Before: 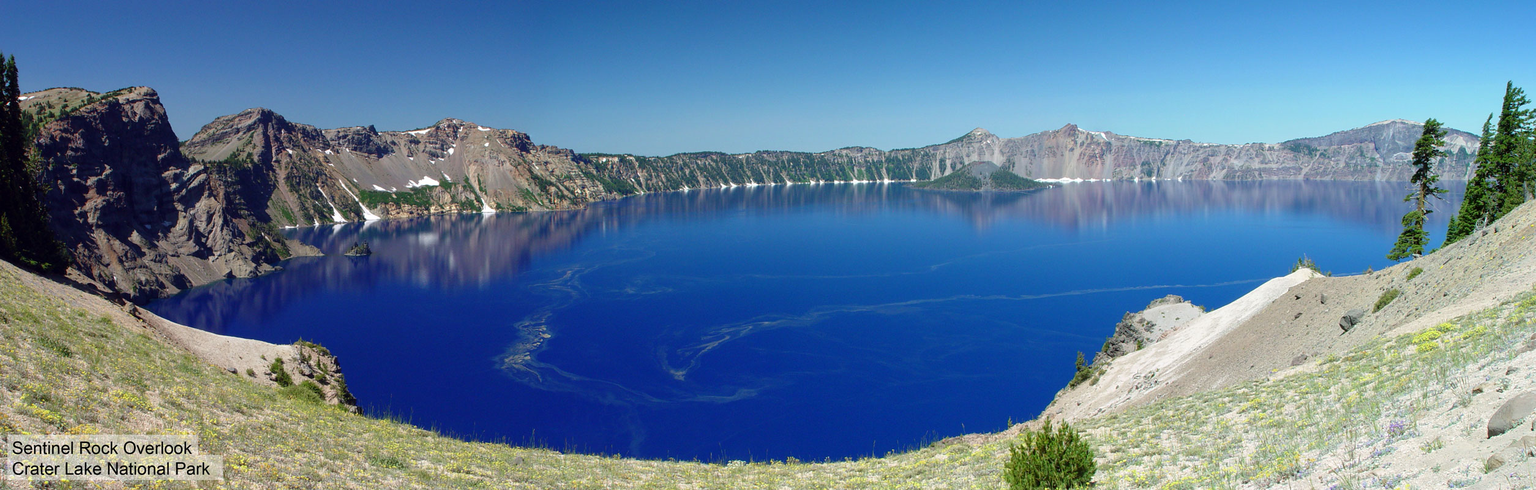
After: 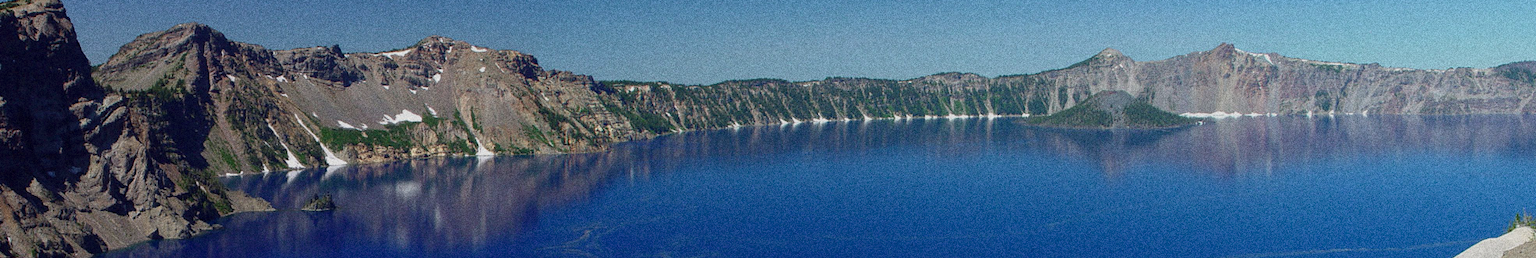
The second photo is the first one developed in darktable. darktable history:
exposure: exposure -0.492 EV, compensate highlight preservation false
crop: left 7.036%, top 18.398%, right 14.379%, bottom 40.043%
grain: coarseness 14.49 ISO, strength 48.04%, mid-tones bias 35%
